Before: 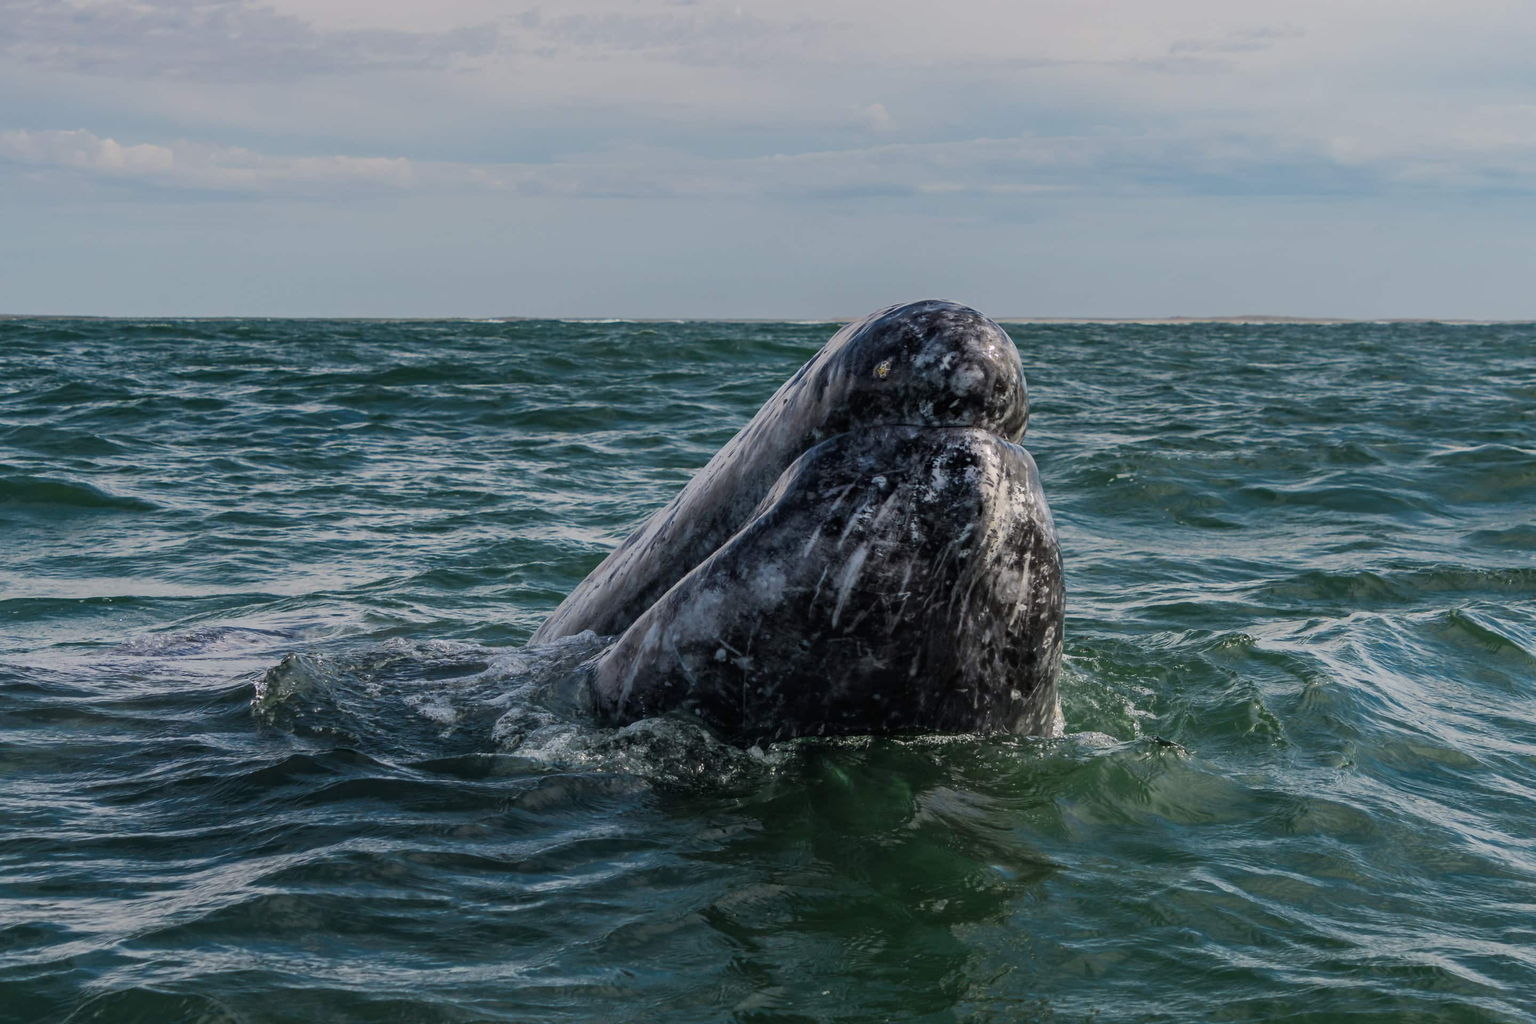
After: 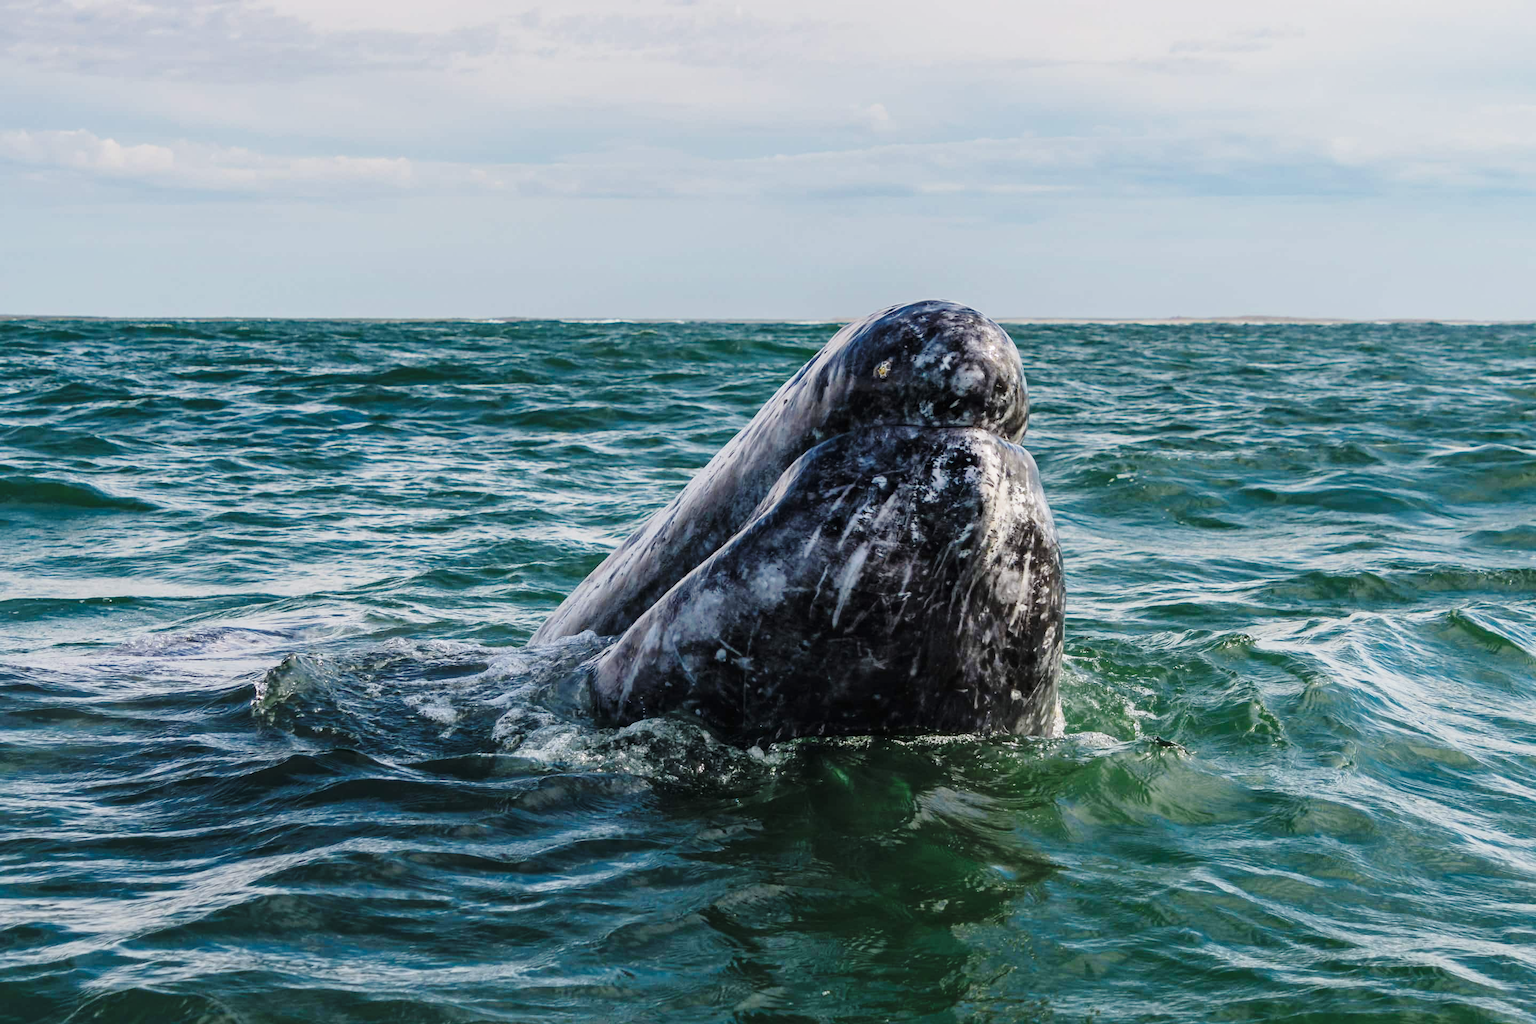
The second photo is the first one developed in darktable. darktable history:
shadows and highlights: shadows 25, highlights -25
base curve: curves: ch0 [(0, 0) (0.028, 0.03) (0.121, 0.232) (0.46, 0.748) (0.859, 0.968) (1, 1)], preserve colors none
